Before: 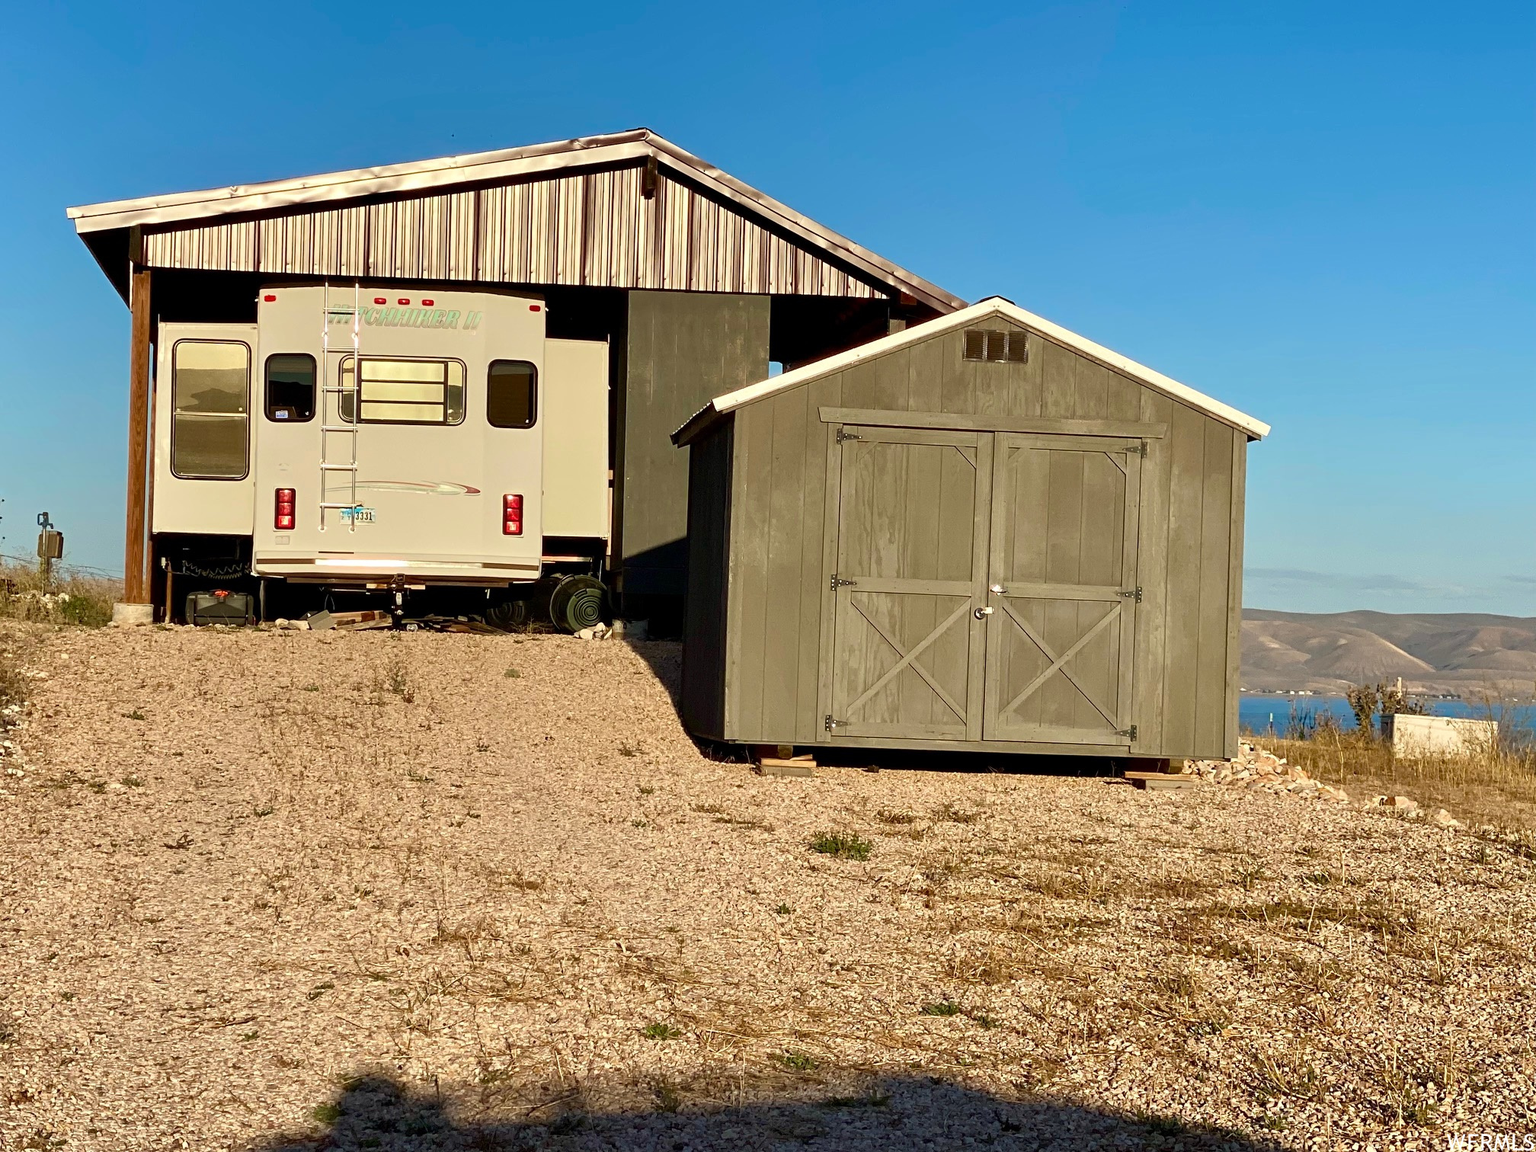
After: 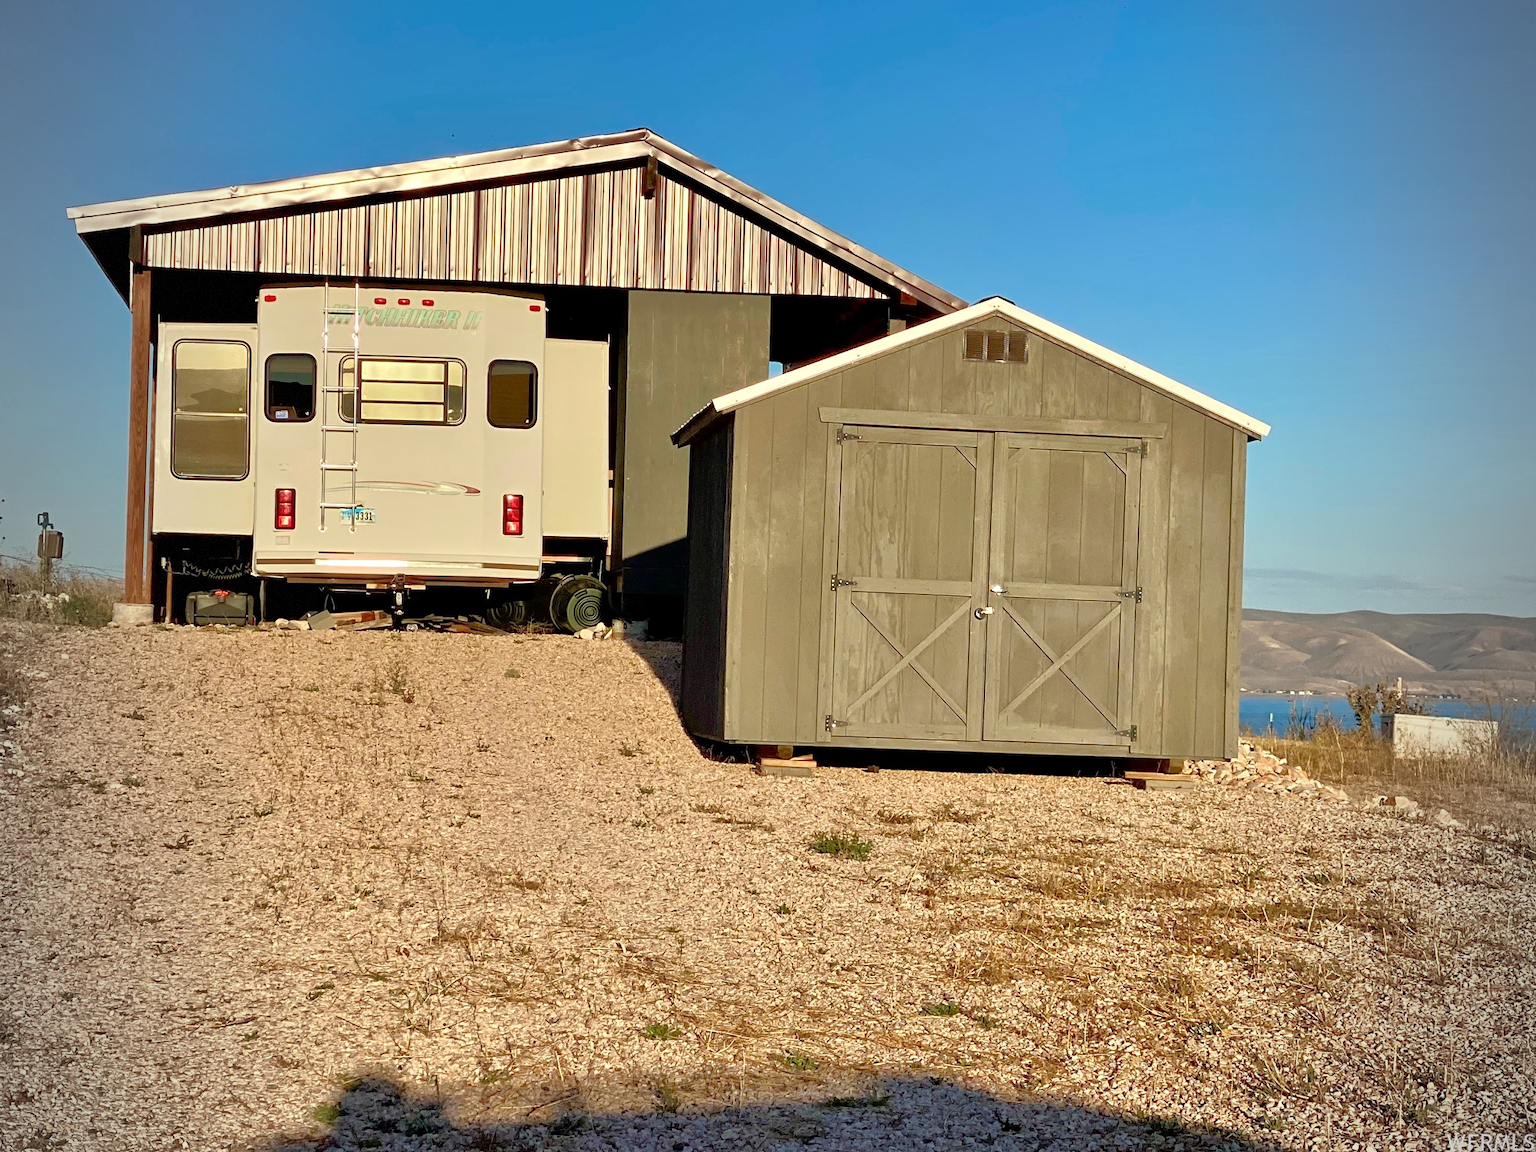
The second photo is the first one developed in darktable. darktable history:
vignetting: fall-off start 96.68%, fall-off radius 98.77%, width/height ratio 0.609, dithering 8-bit output
tone equalizer: -7 EV 0.145 EV, -6 EV 0.587 EV, -5 EV 1.18 EV, -4 EV 1.32 EV, -3 EV 1.16 EV, -2 EV 0.6 EV, -1 EV 0.155 EV
